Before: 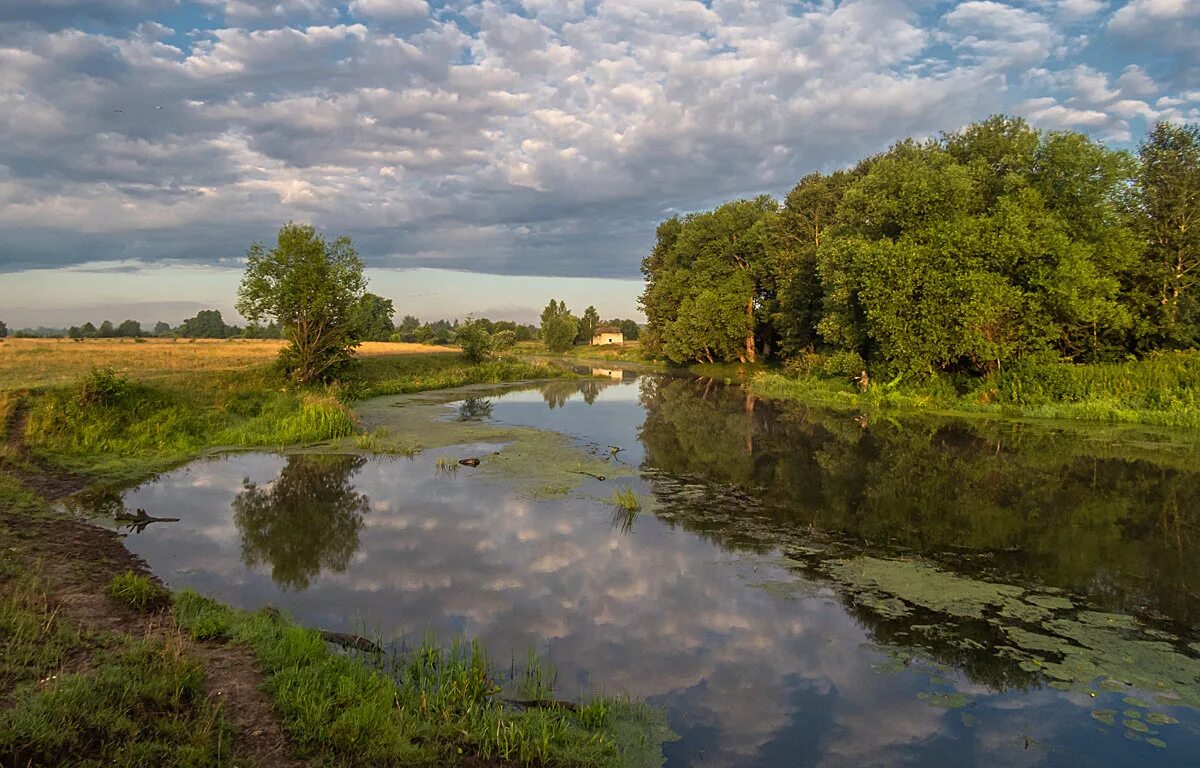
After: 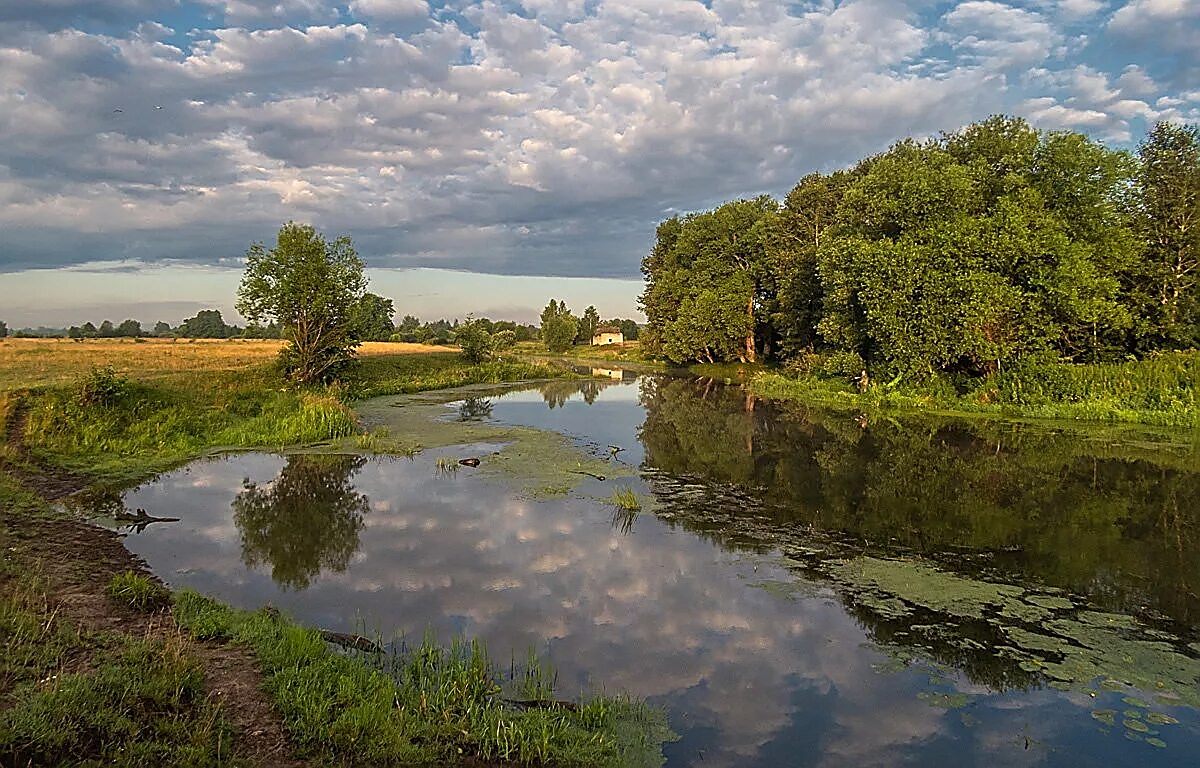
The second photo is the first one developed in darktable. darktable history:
sharpen: radius 1.405, amount 1.261, threshold 0.76
